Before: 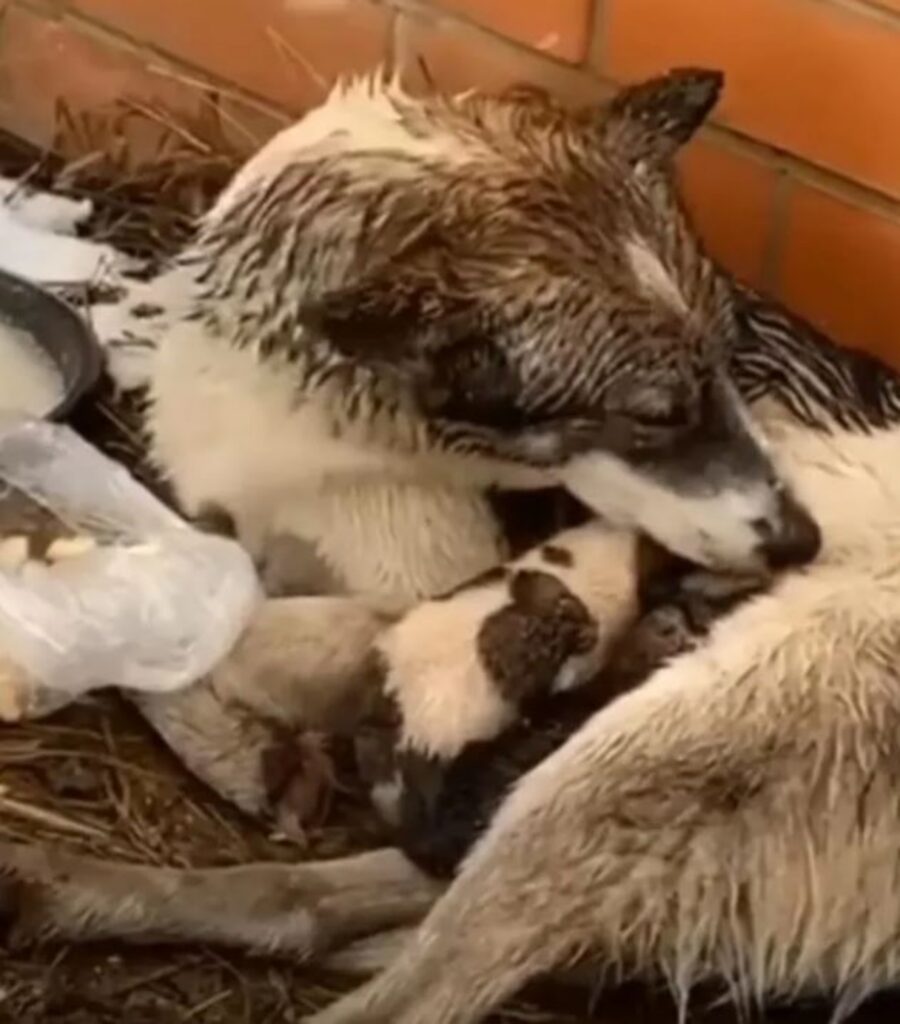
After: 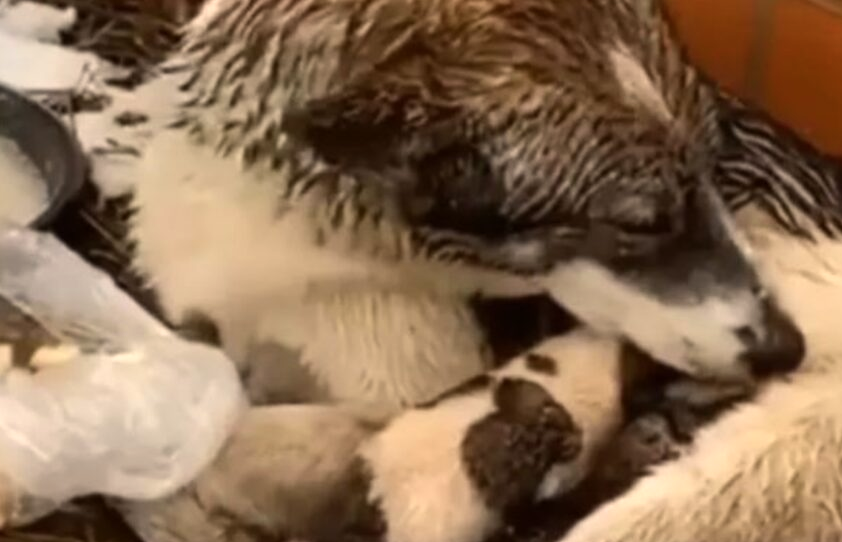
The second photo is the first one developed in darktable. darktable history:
color balance rgb: shadows lift › luminance -20.303%, highlights gain › chroma 2.064%, highlights gain › hue 71.97°, perceptual saturation grading › global saturation 0.732%
exposure: exposure 0.127 EV, compensate highlight preservation false
crop: left 1.816%, top 18.814%, right 4.627%, bottom 28.209%
